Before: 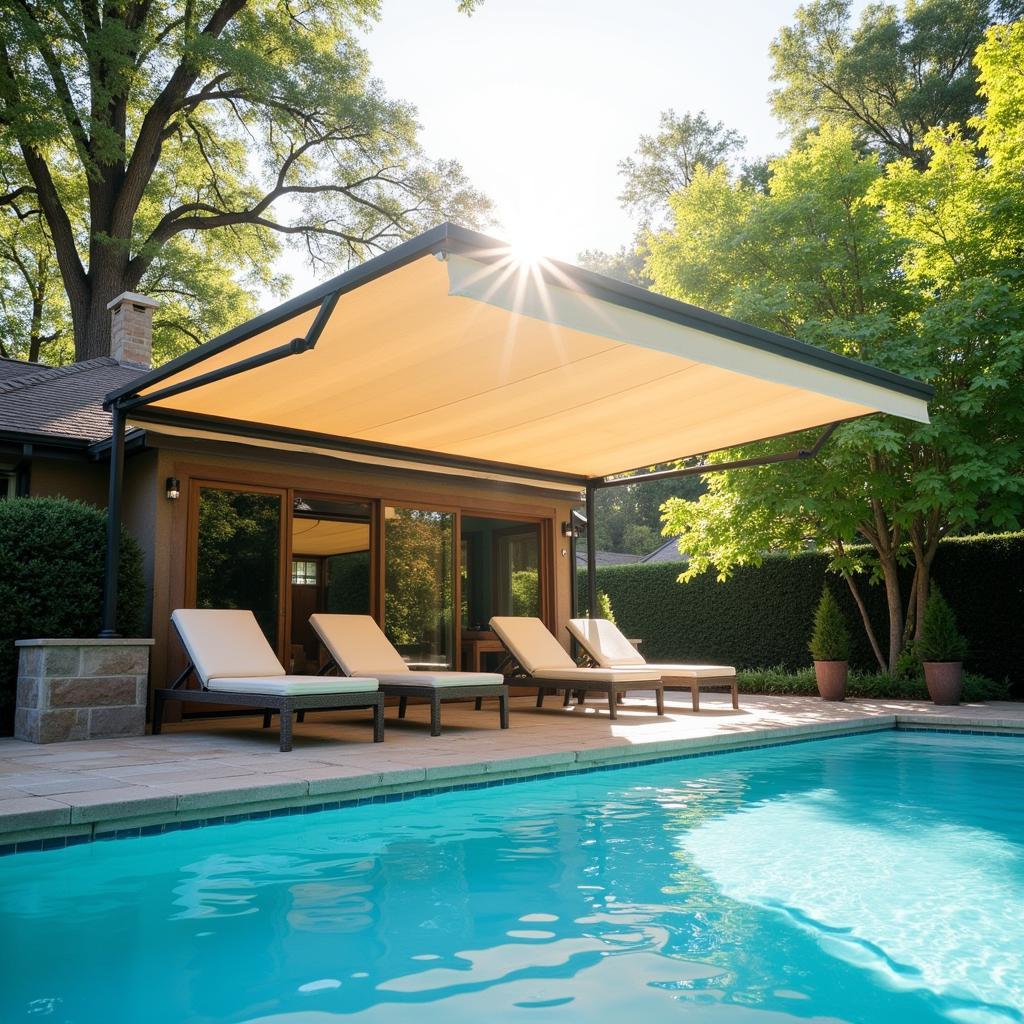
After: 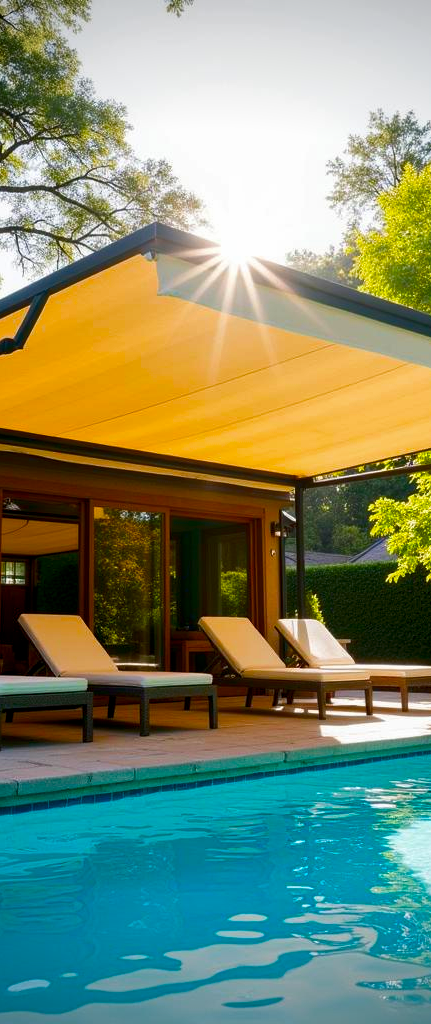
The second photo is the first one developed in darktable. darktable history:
contrast brightness saturation: brightness -0.21, saturation 0.079
crop: left 28.433%, right 29.389%
color balance rgb: global offset › luminance -0.508%, shadows fall-off 299.615%, white fulcrum 1.98 EV, highlights fall-off 298.617%, perceptual saturation grading › global saturation 20%, perceptual saturation grading › highlights -25.305%, perceptual saturation grading › shadows 49.315%, mask middle-gray fulcrum 99.809%, contrast gray fulcrum 38.238%
vignetting: fall-off start 89.04%, fall-off radius 44.28%, width/height ratio 1.157
